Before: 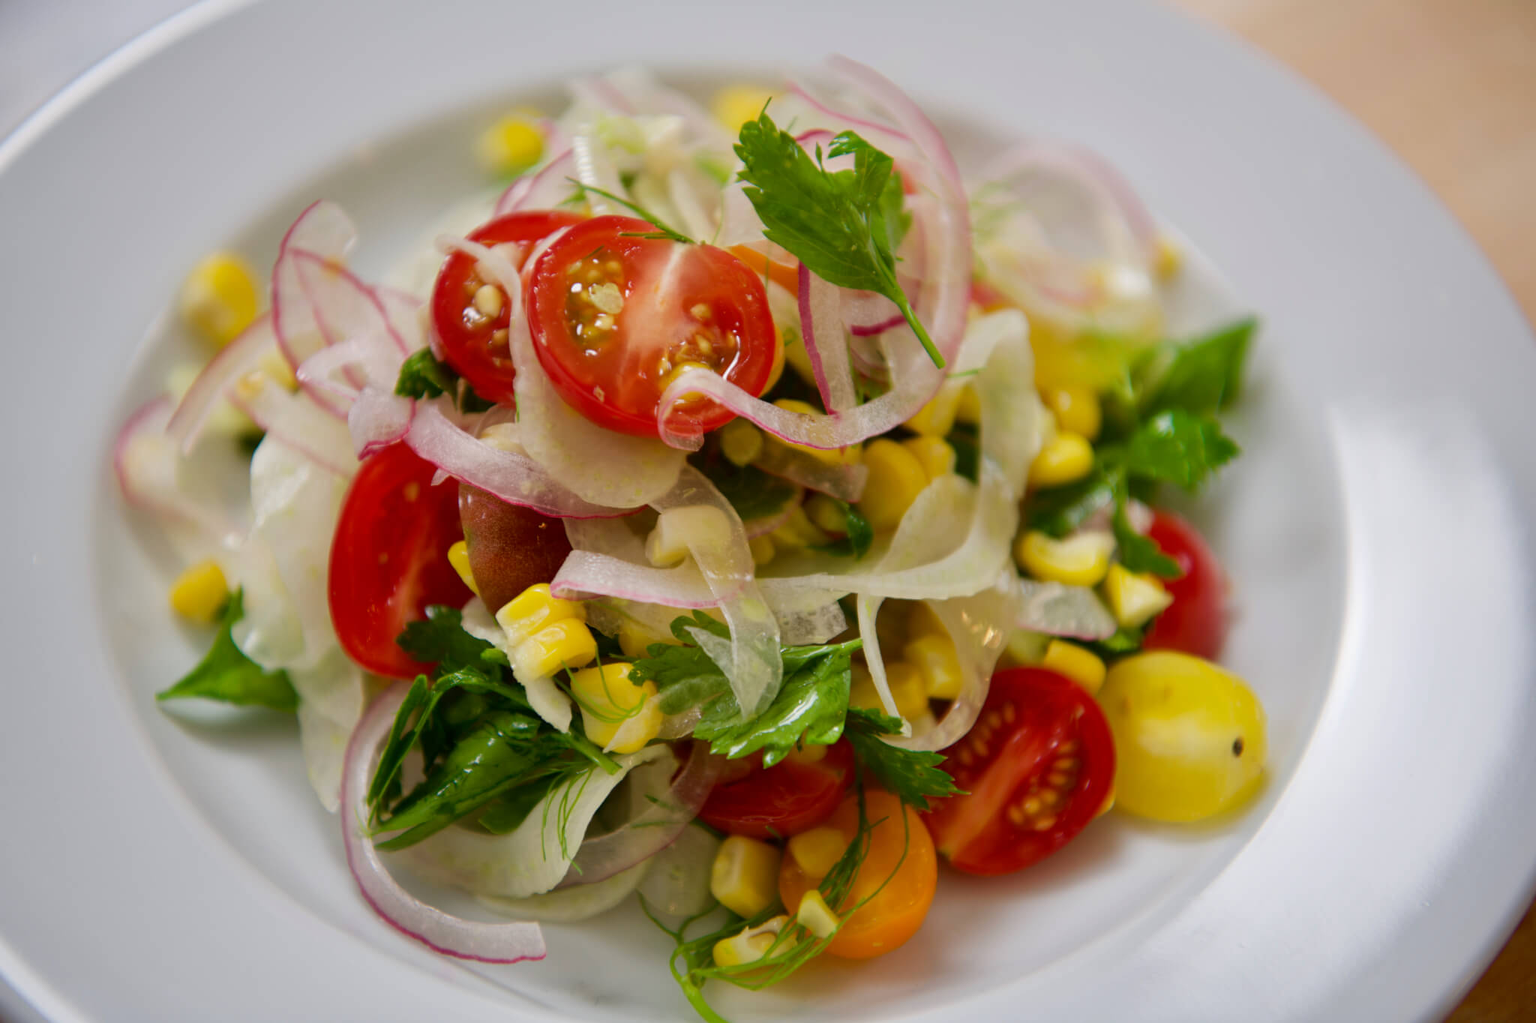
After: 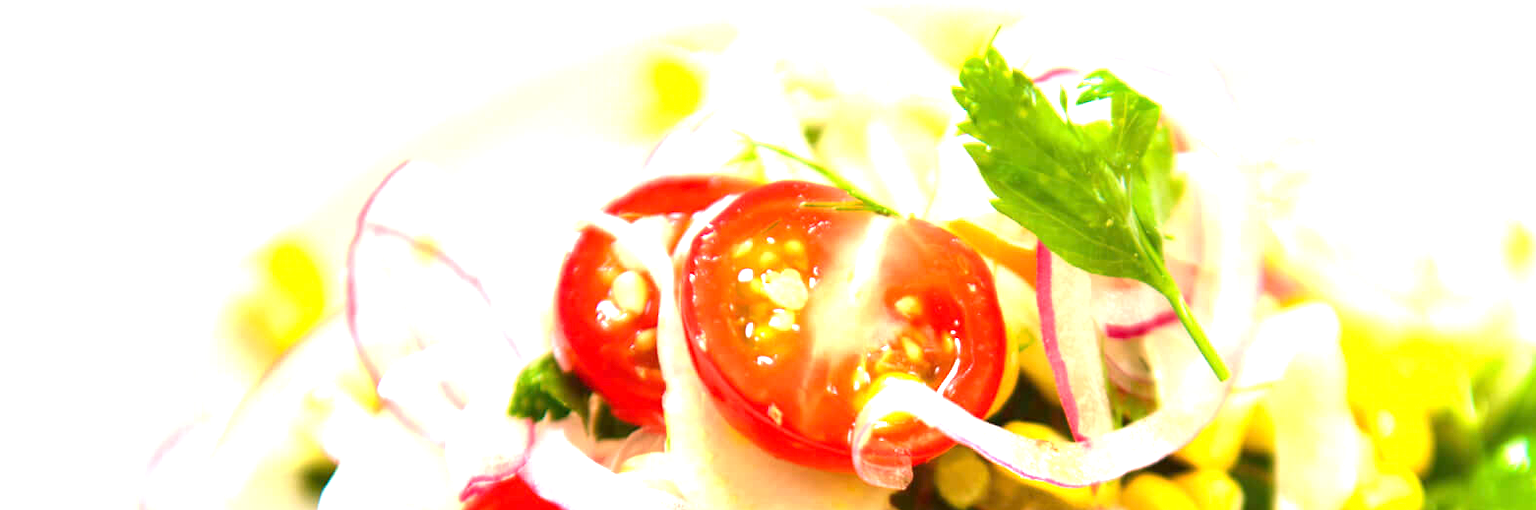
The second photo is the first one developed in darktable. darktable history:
exposure: exposure 2.04 EV, compensate highlight preservation false
crop: left 0.579%, top 7.627%, right 23.167%, bottom 54.275%
